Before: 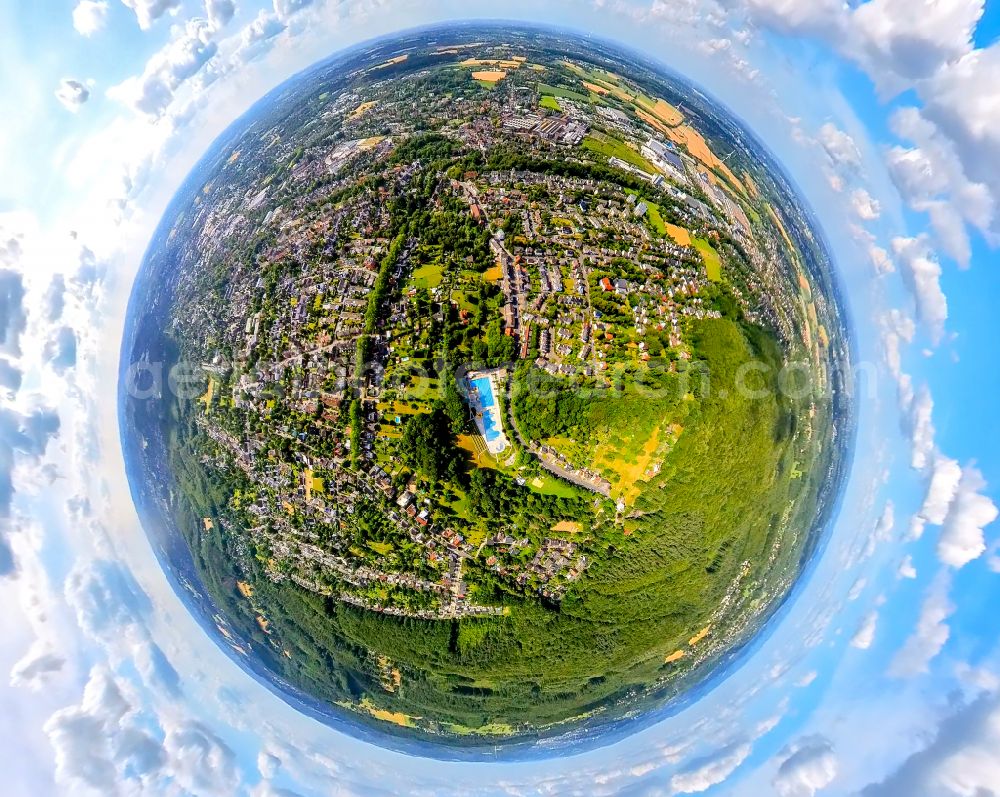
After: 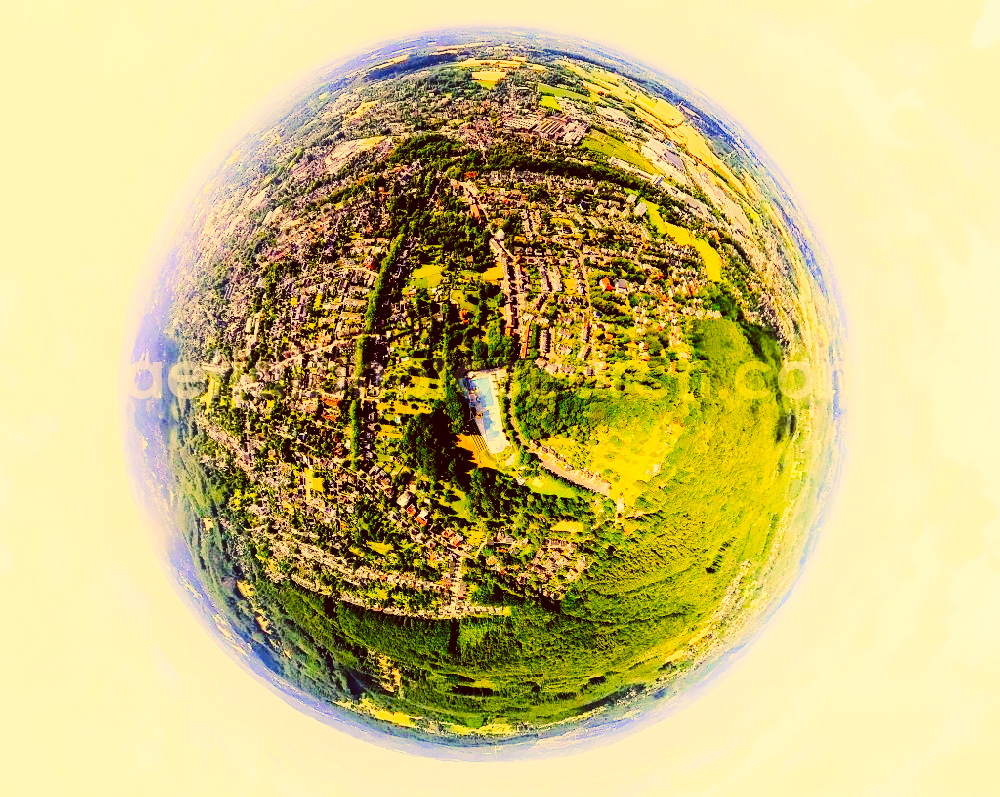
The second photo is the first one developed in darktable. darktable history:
tone curve: curves: ch0 [(0, 0) (0.179, 0.073) (0.265, 0.147) (0.463, 0.553) (0.51, 0.635) (0.716, 0.863) (1, 0.997)], preserve colors none
color correction: highlights a* 10.13, highlights b* 38.62, shadows a* 15.05, shadows b* 3.65
shadows and highlights: shadows -89.87, highlights 90.66, soften with gaussian
